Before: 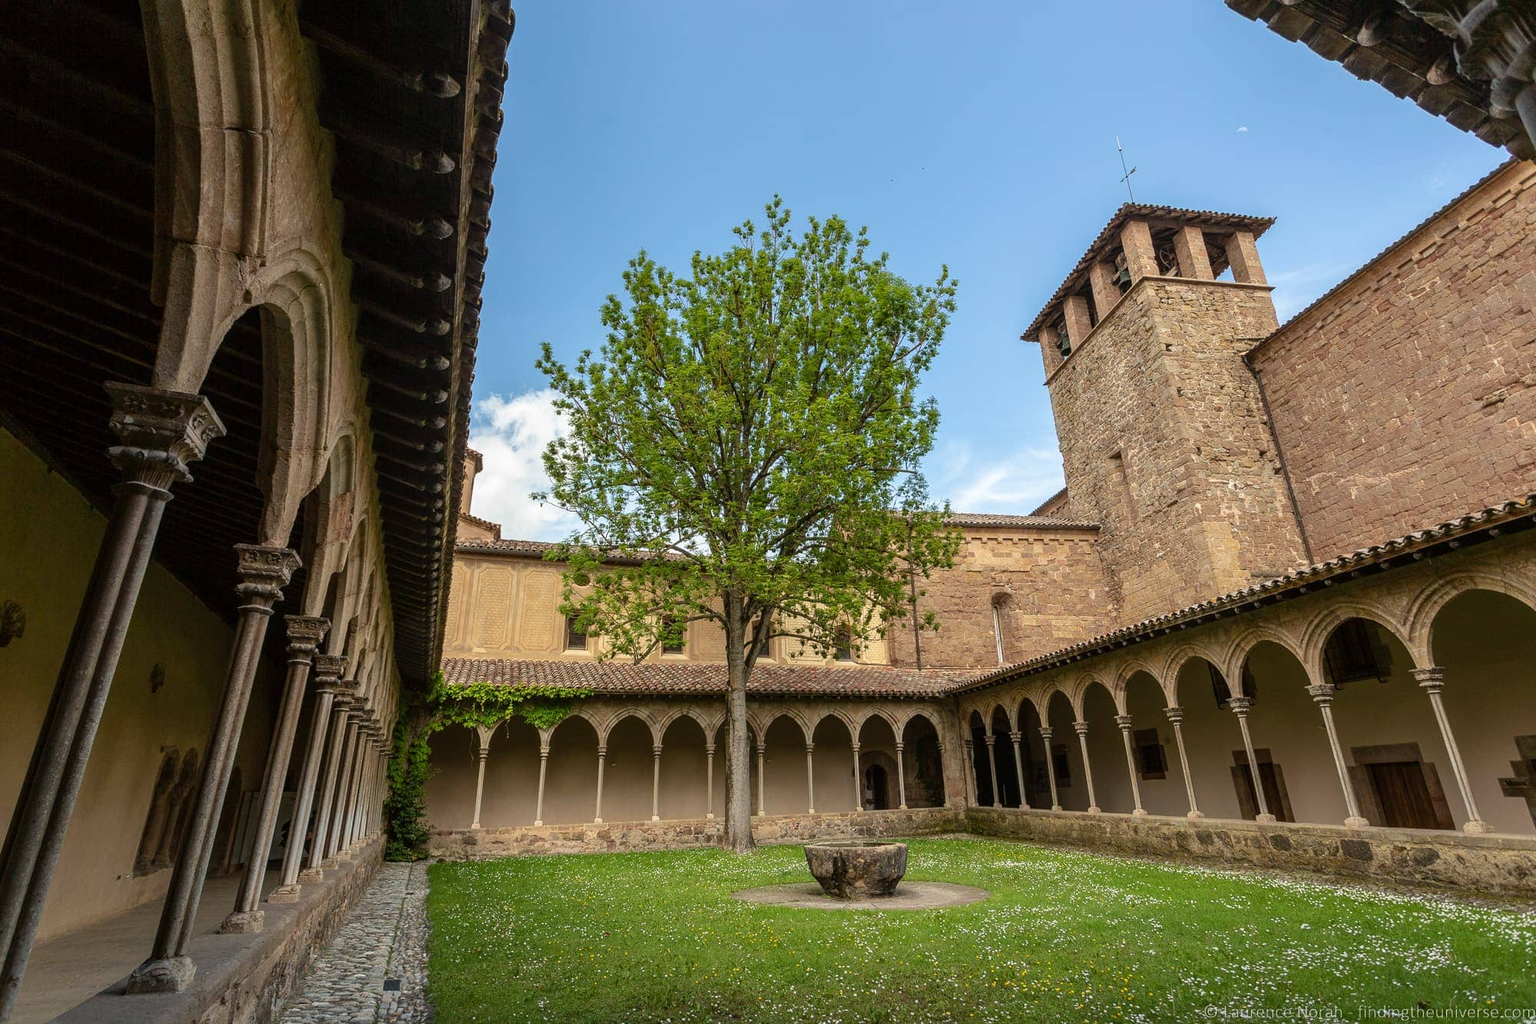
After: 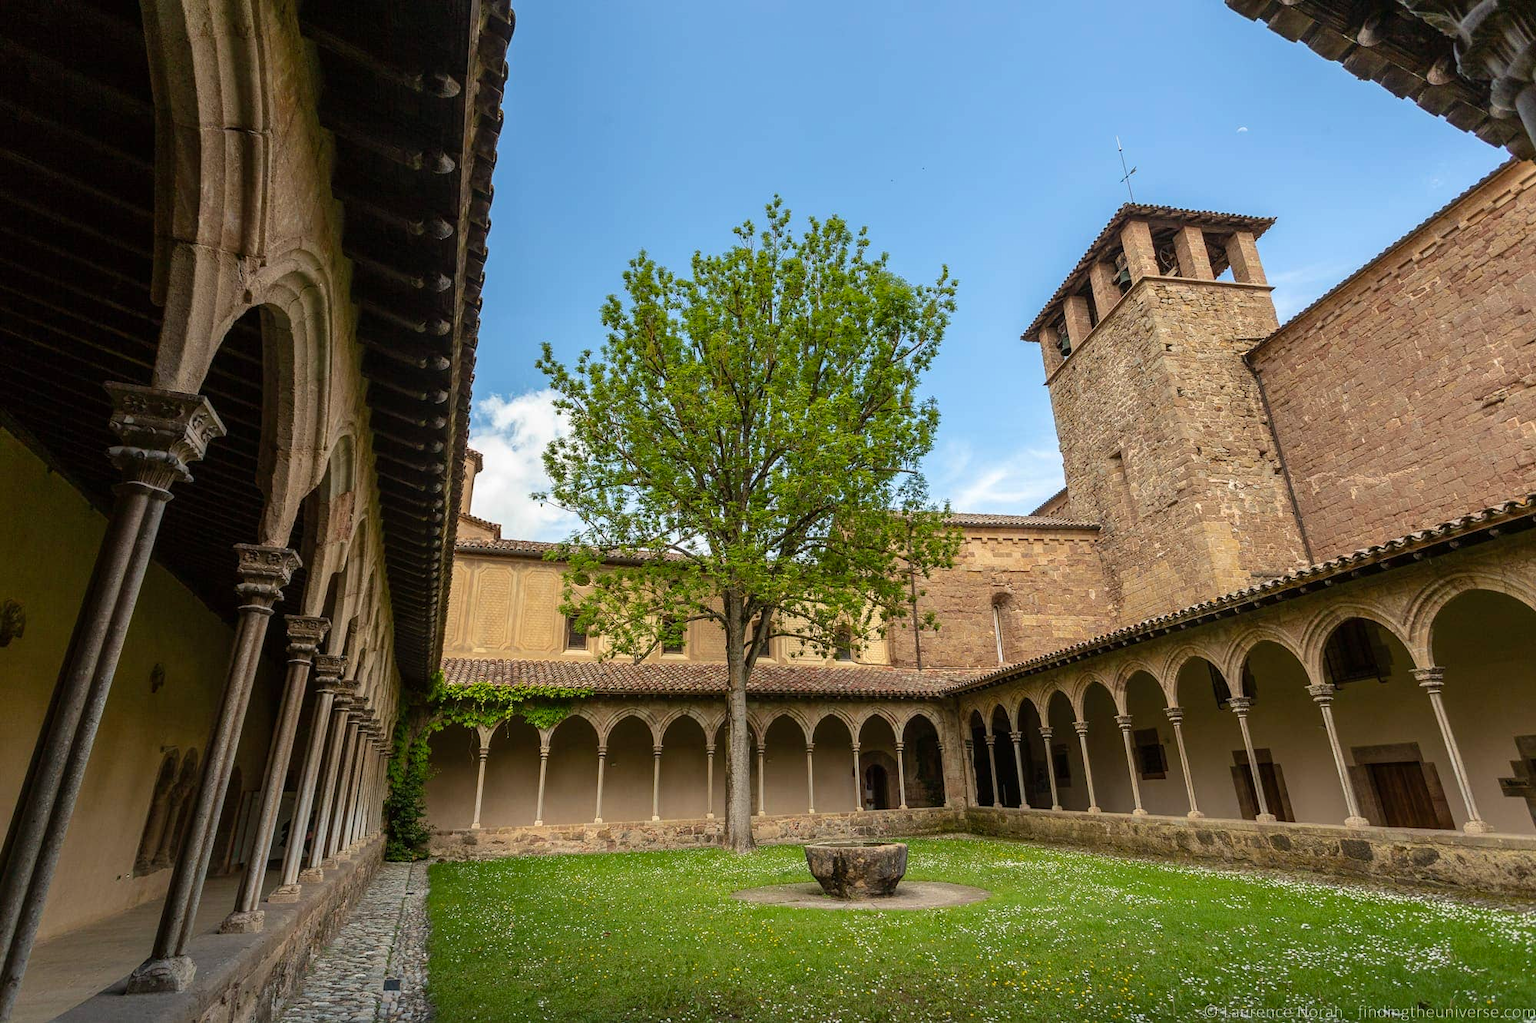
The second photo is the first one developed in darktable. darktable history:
color balance rgb: perceptual saturation grading › global saturation 0.836%, global vibrance 20%
